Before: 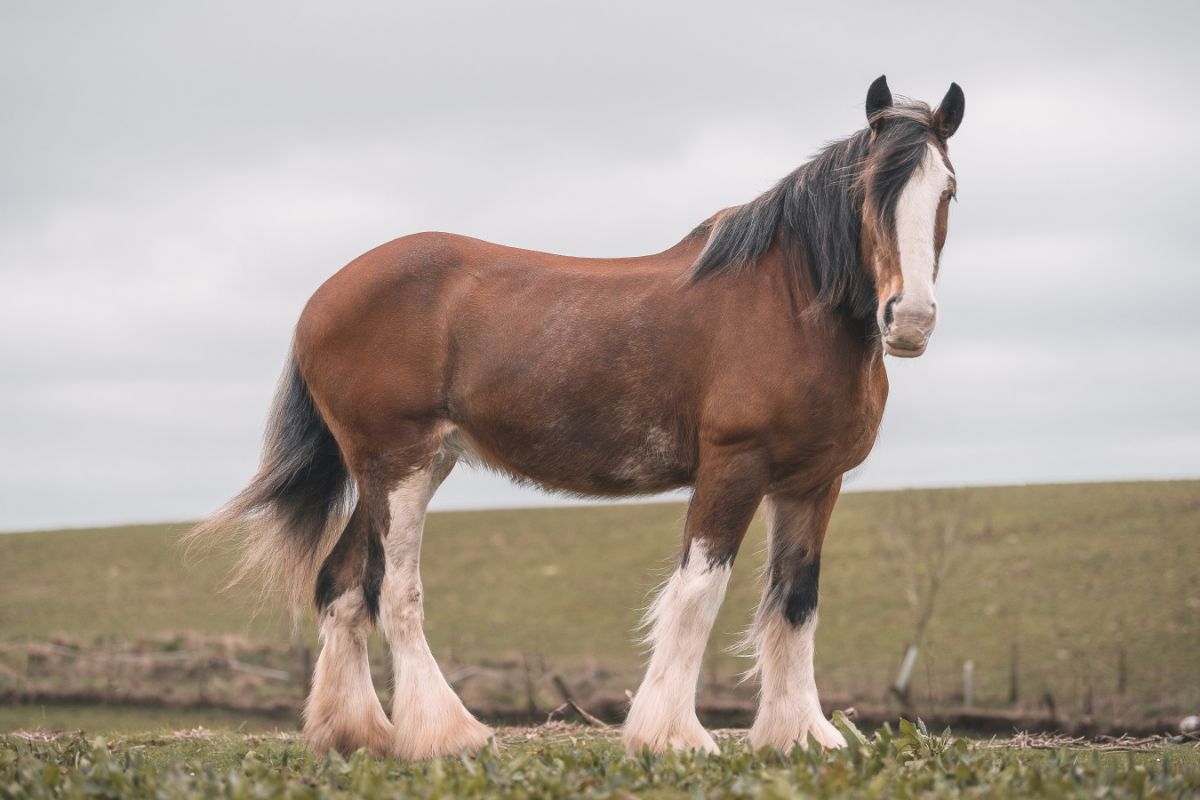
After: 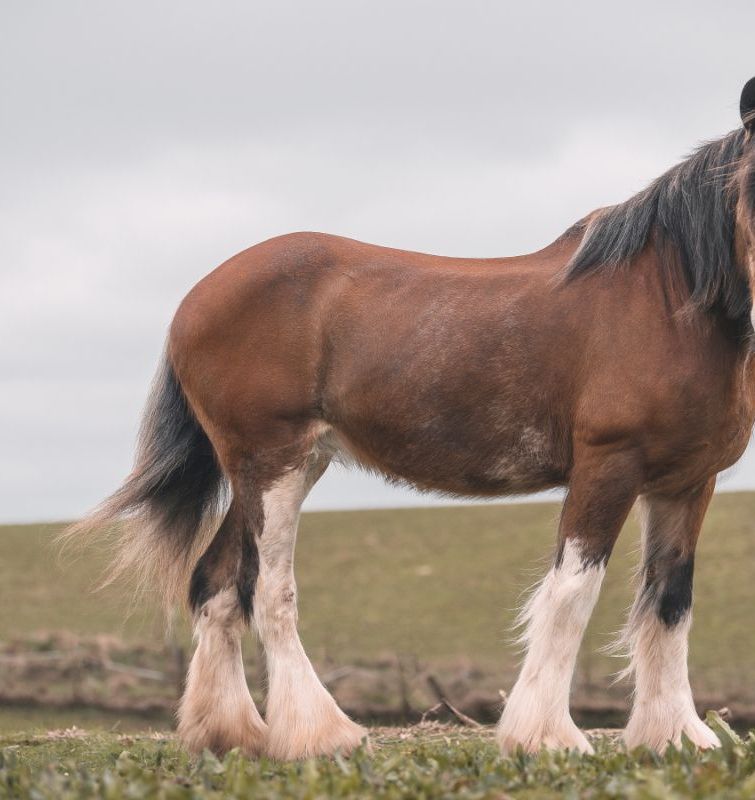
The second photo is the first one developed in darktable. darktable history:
crop: left 10.581%, right 26.489%
